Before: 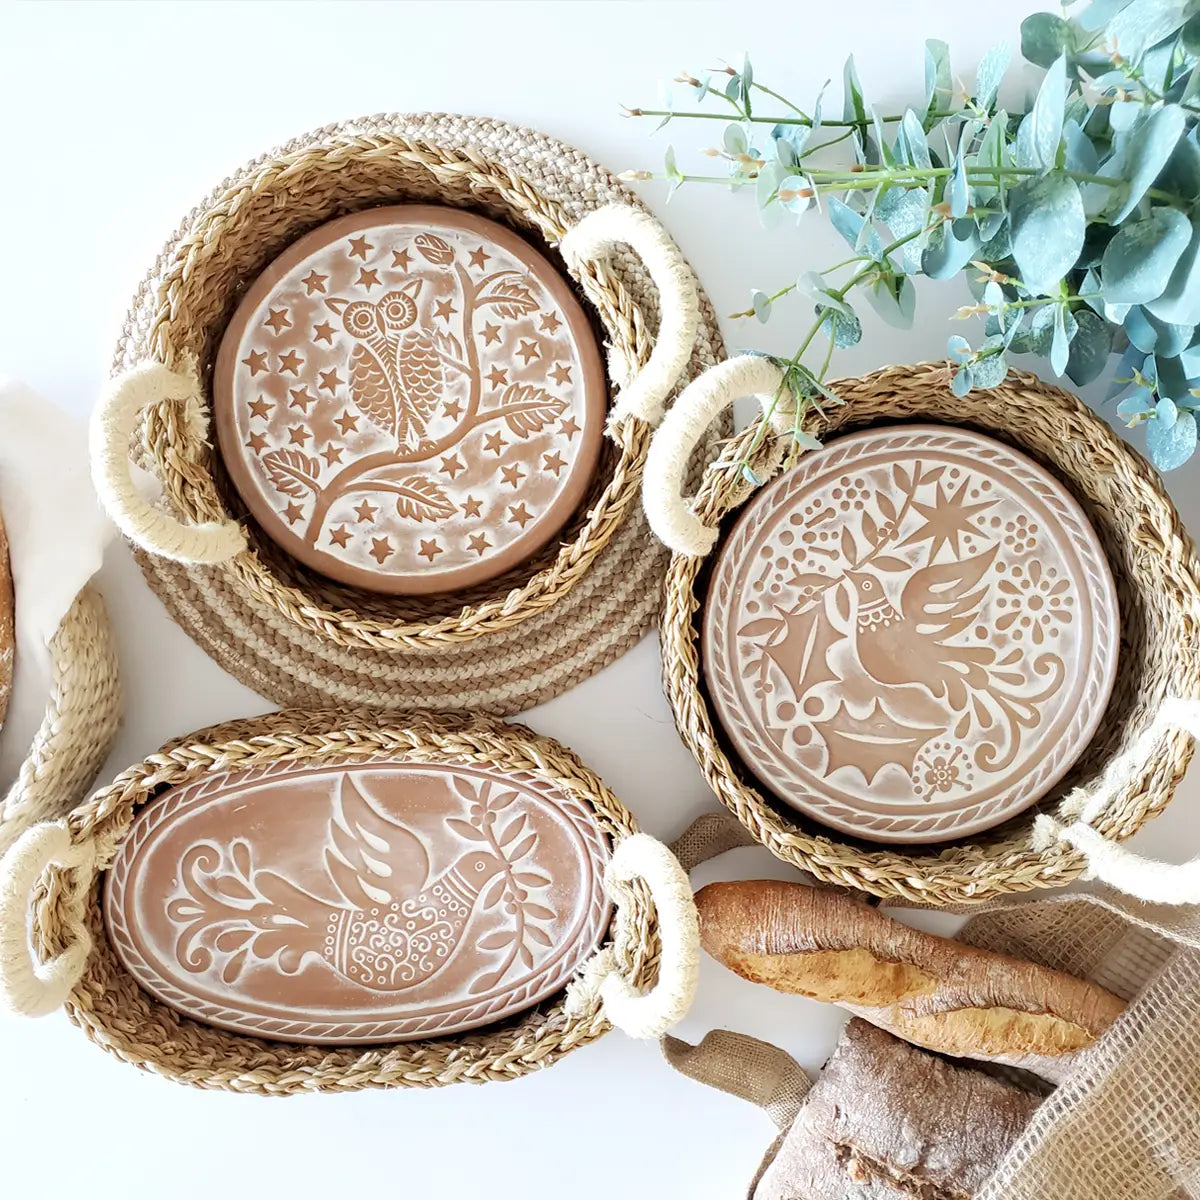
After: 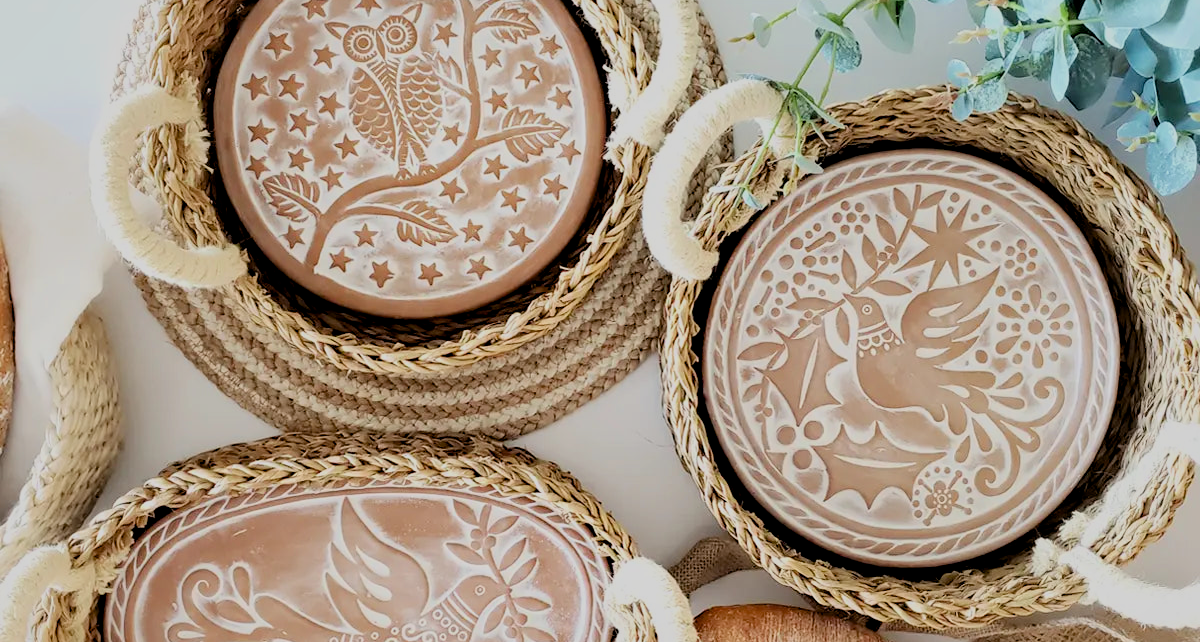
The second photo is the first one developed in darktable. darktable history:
crop and rotate: top 23.043%, bottom 23.437%
local contrast: mode bilateral grid, contrast 20, coarseness 50, detail 120%, midtone range 0.2
exposure: black level correction 0.01, exposure 0.011 EV, compensate highlight preservation false
filmic rgb: black relative exposure -7.15 EV, white relative exposure 5.36 EV, hardness 3.02, color science v6 (2022)
